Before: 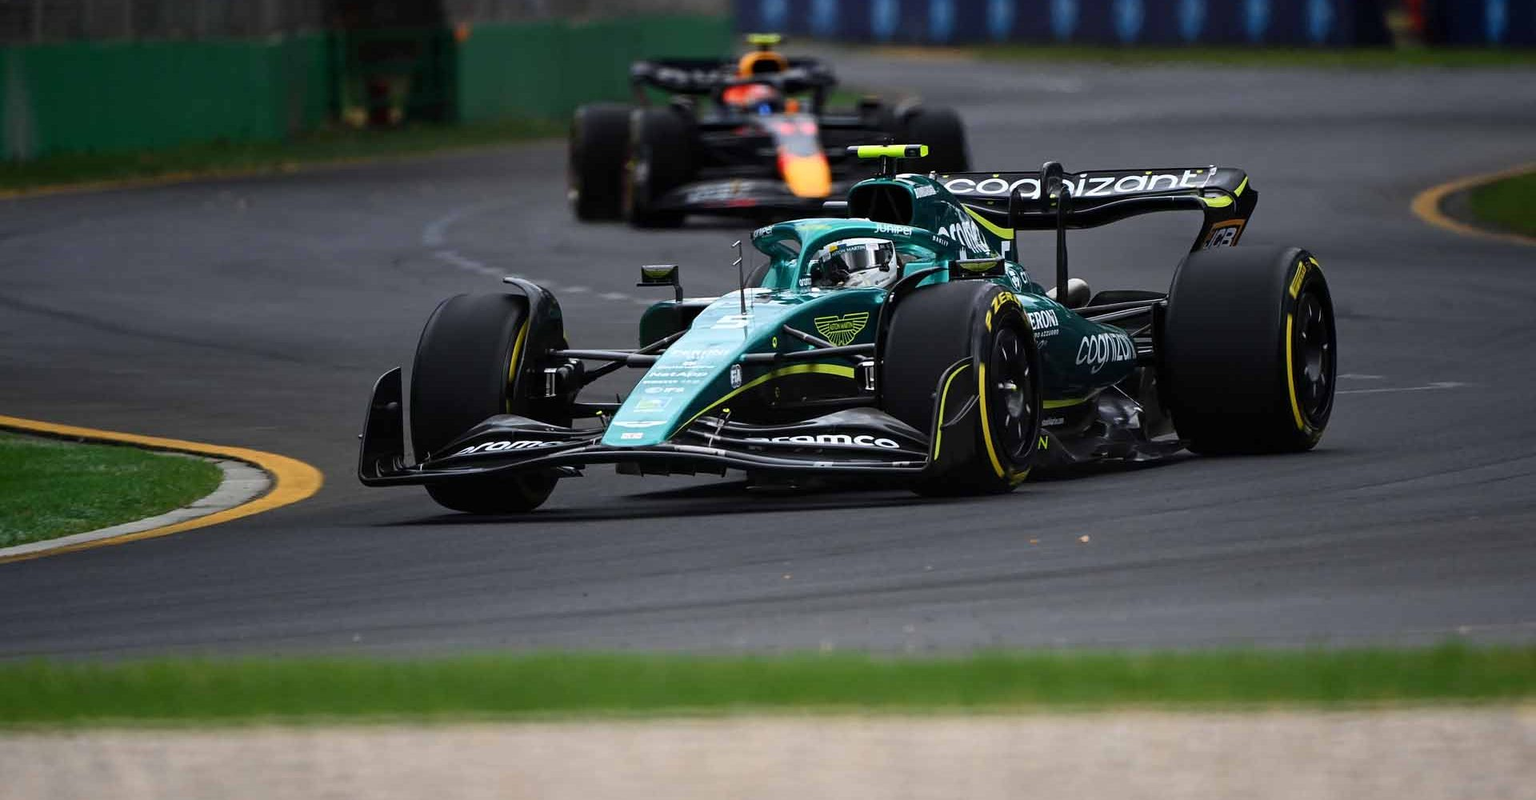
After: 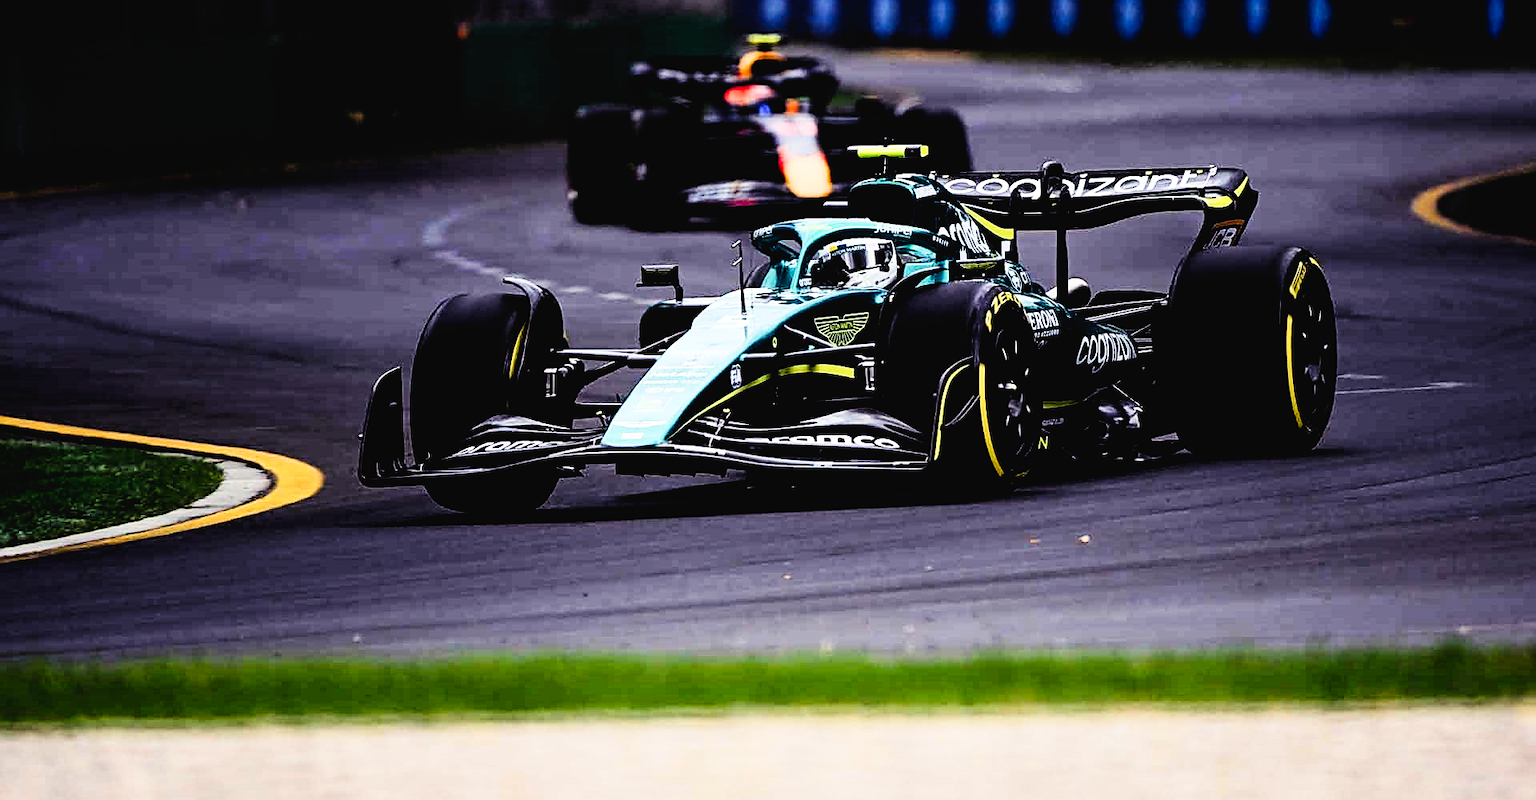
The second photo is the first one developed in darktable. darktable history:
color balance rgb: shadows lift › luminance -21.338%, shadows lift › chroma 9.008%, shadows lift › hue 285.21°, power › hue 211.92°, highlights gain › chroma 1.058%, highlights gain › hue 68.94°, perceptual saturation grading › global saturation 30.413%, perceptual brilliance grading › mid-tones 10.475%, perceptual brilliance grading › shadows 15.033%
tone curve: curves: ch0 [(0, 0.024) (0.049, 0.038) (0.176, 0.162) (0.311, 0.337) (0.416, 0.471) (0.565, 0.658) (0.817, 0.911) (1, 1)]; ch1 [(0, 0) (0.339, 0.358) (0.445, 0.439) (0.476, 0.47) (0.504, 0.504) (0.53, 0.511) (0.557, 0.558) (0.627, 0.664) (0.728, 0.786) (1, 1)]; ch2 [(0, 0) (0.327, 0.324) (0.417, 0.44) (0.46, 0.453) (0.502, 0.504) (0.526, 0.52) (0.549, 0.561) (0.619, 0.657) (0.76, 0.765) (1, 1)], preserve colors none
sharpen: on, module defaults
filmic rgb: black relative exposure -3.8 EV, white relative exposure 2.4 EV, dynamic range scaling -49.29%, hardness 3.47, latitude 29.95%, contrast 1.813
